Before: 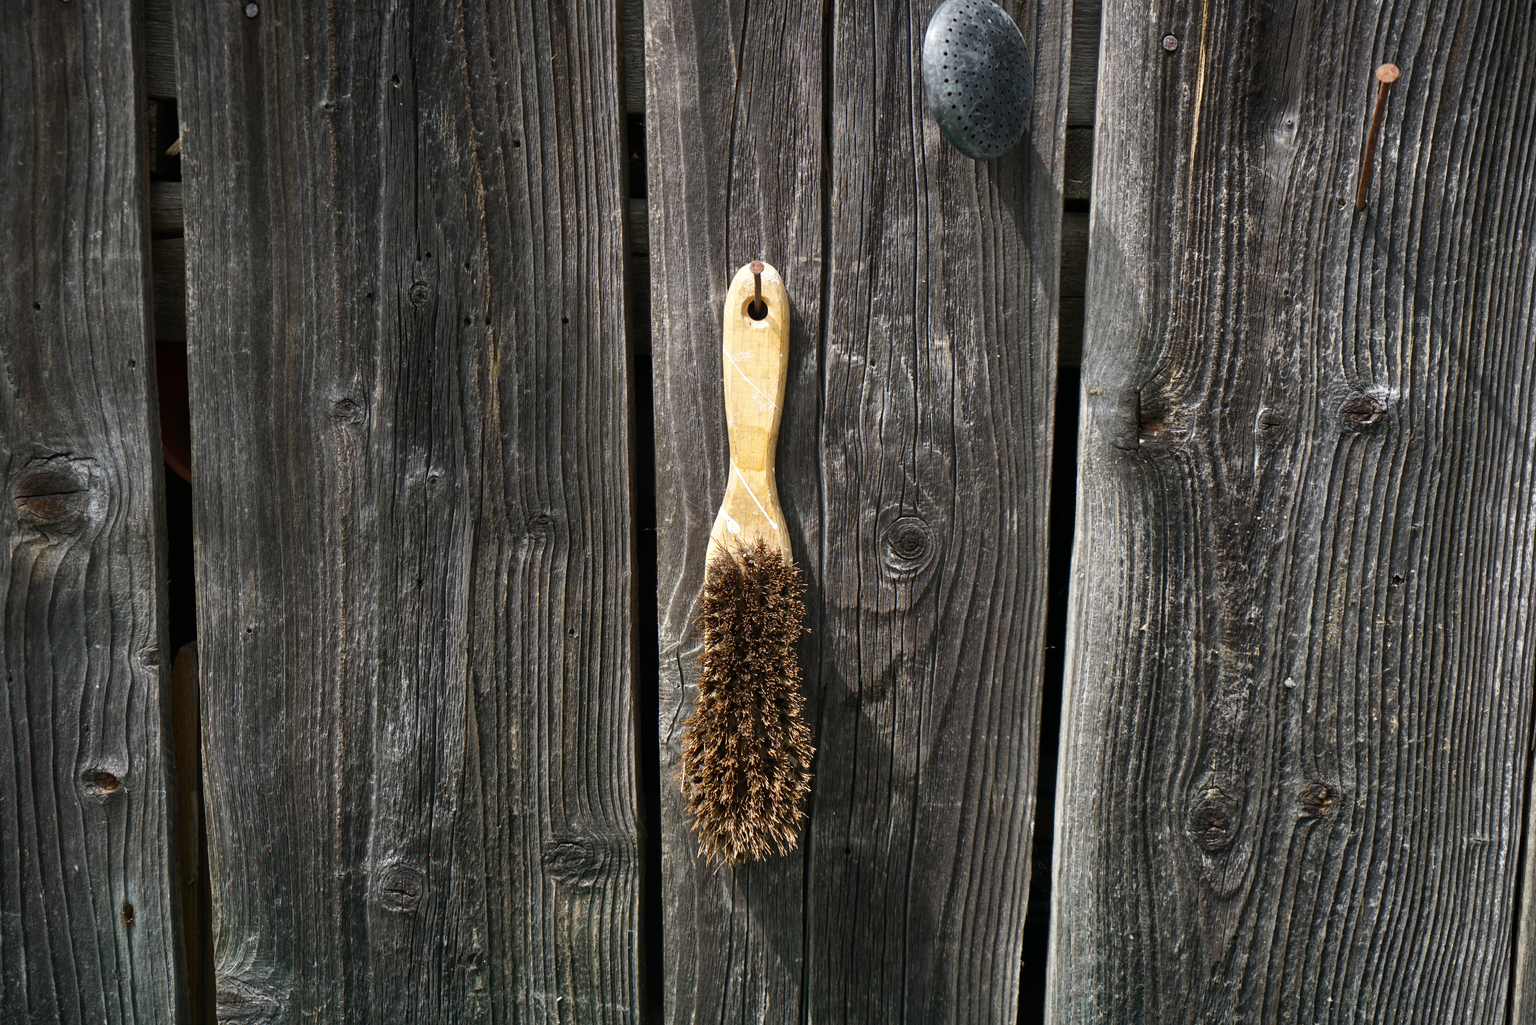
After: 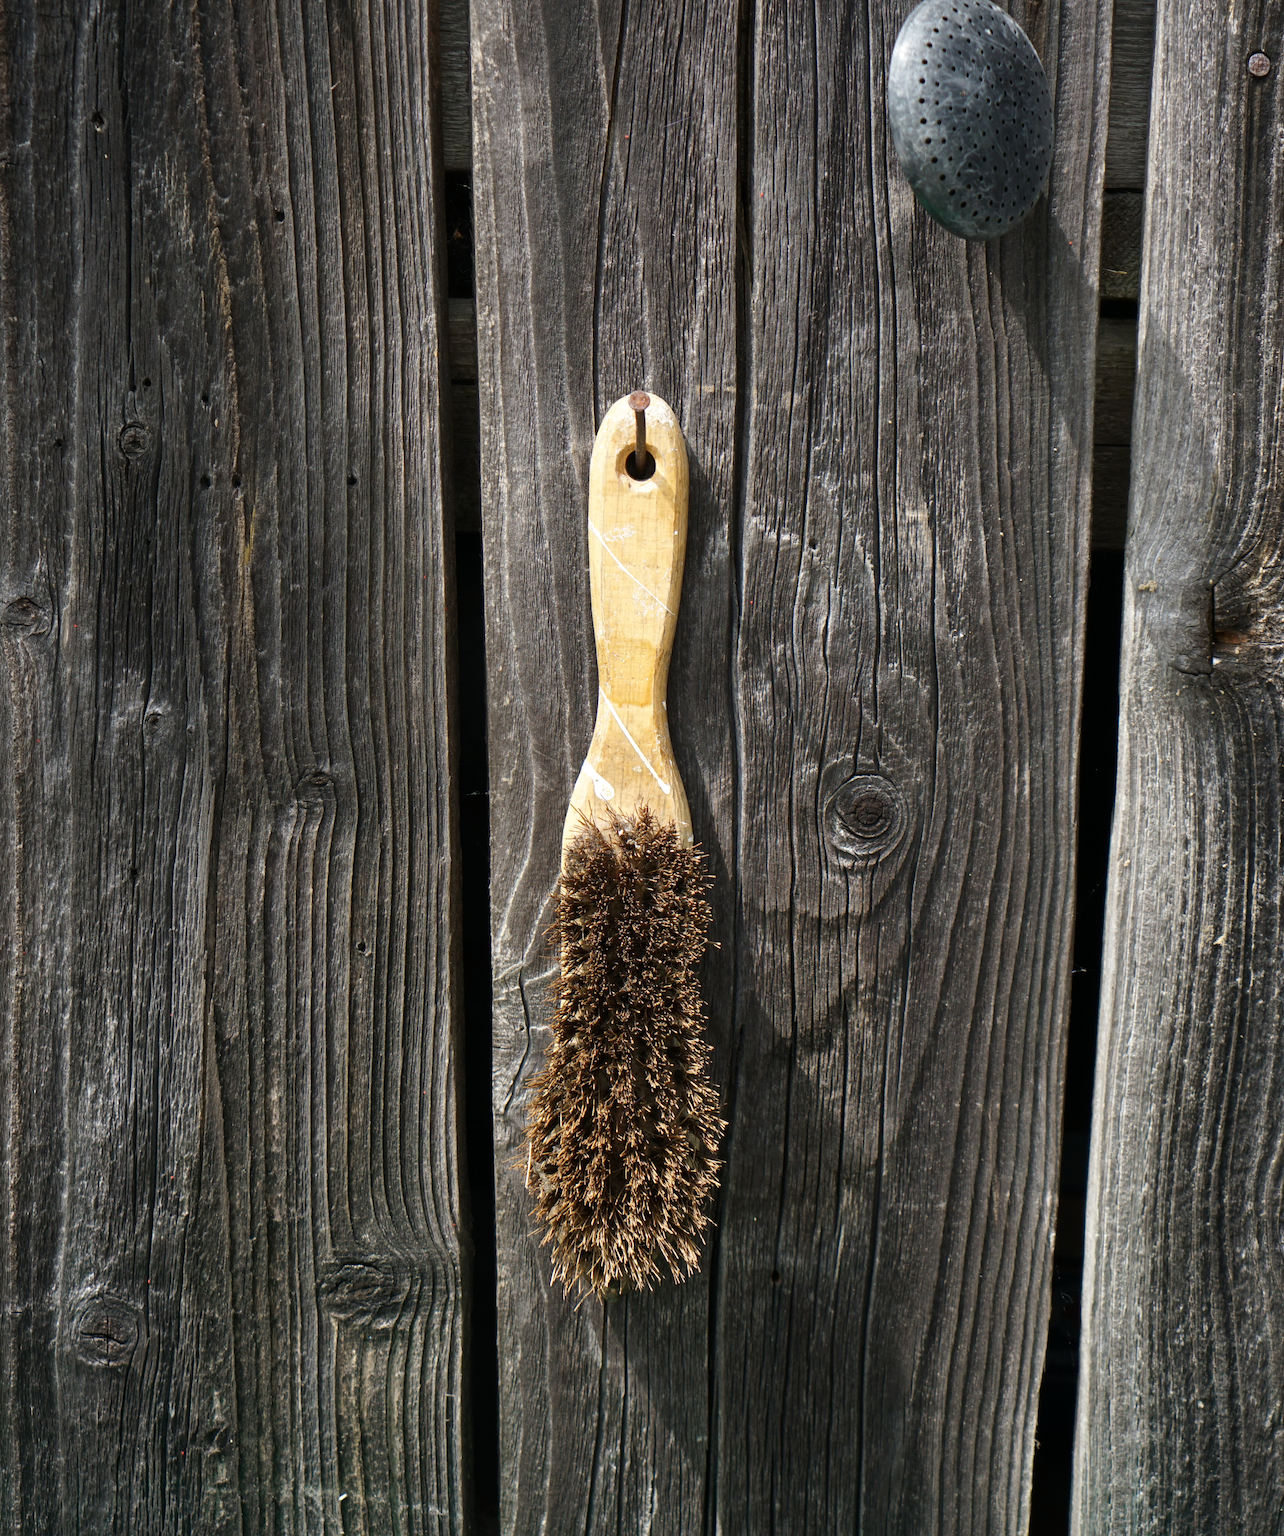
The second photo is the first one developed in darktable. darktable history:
levels: mode automatic, levels [0.044, 0.416, 0.908]
crop: left 21.54%, right 22.667%
